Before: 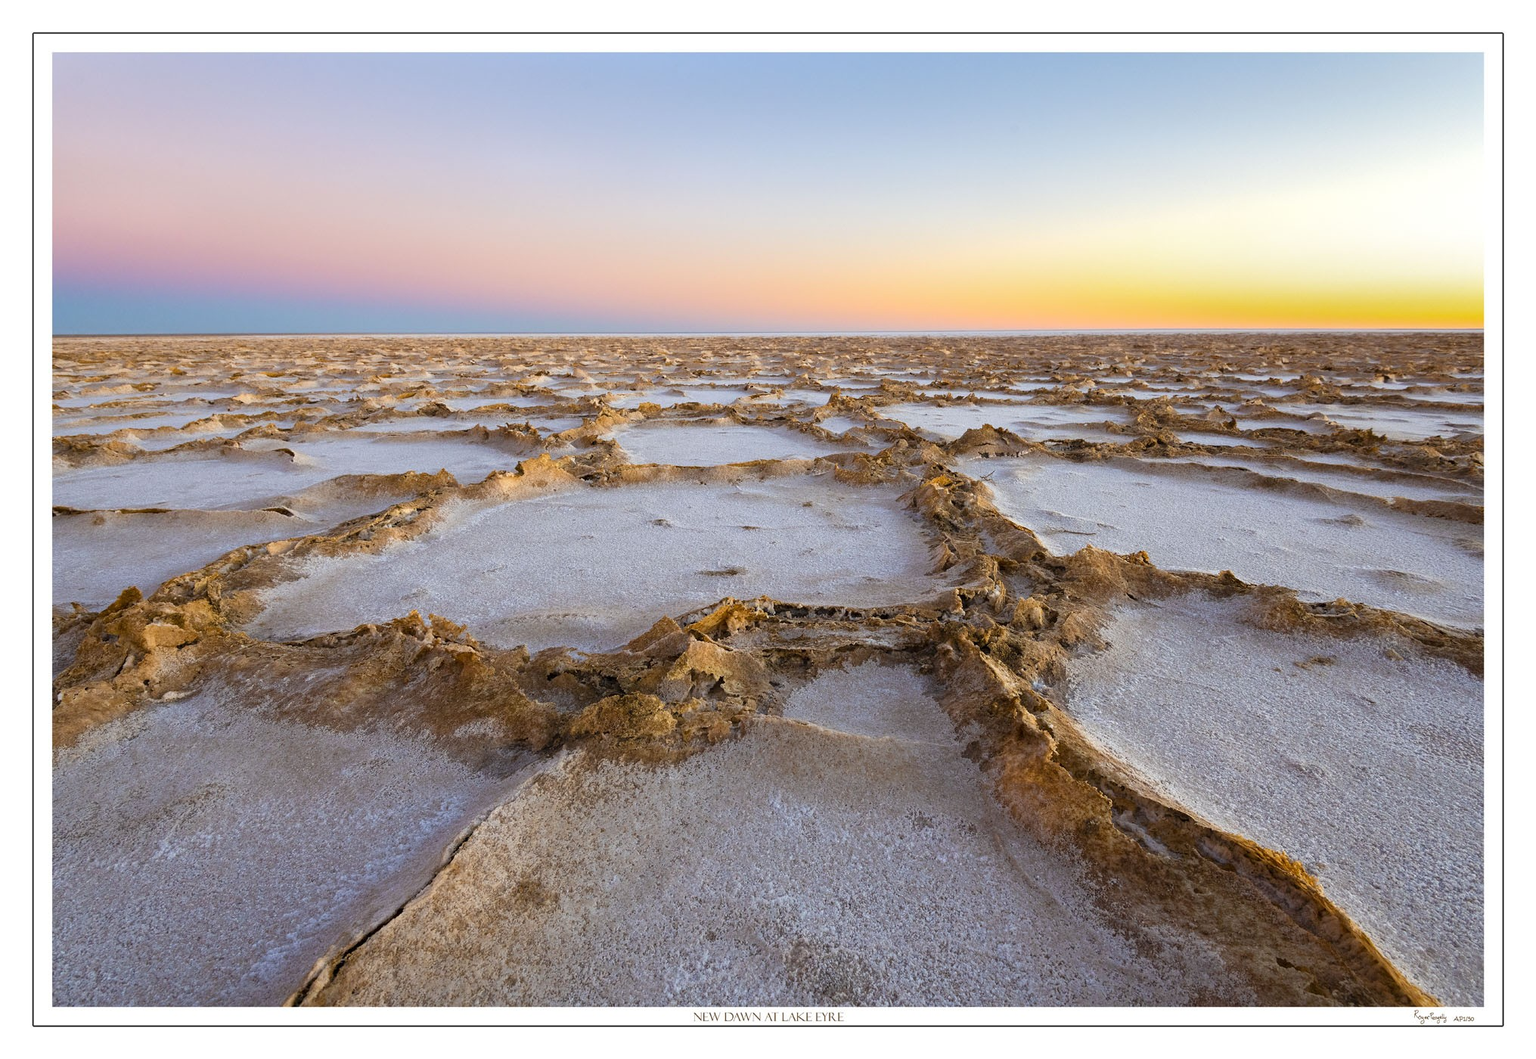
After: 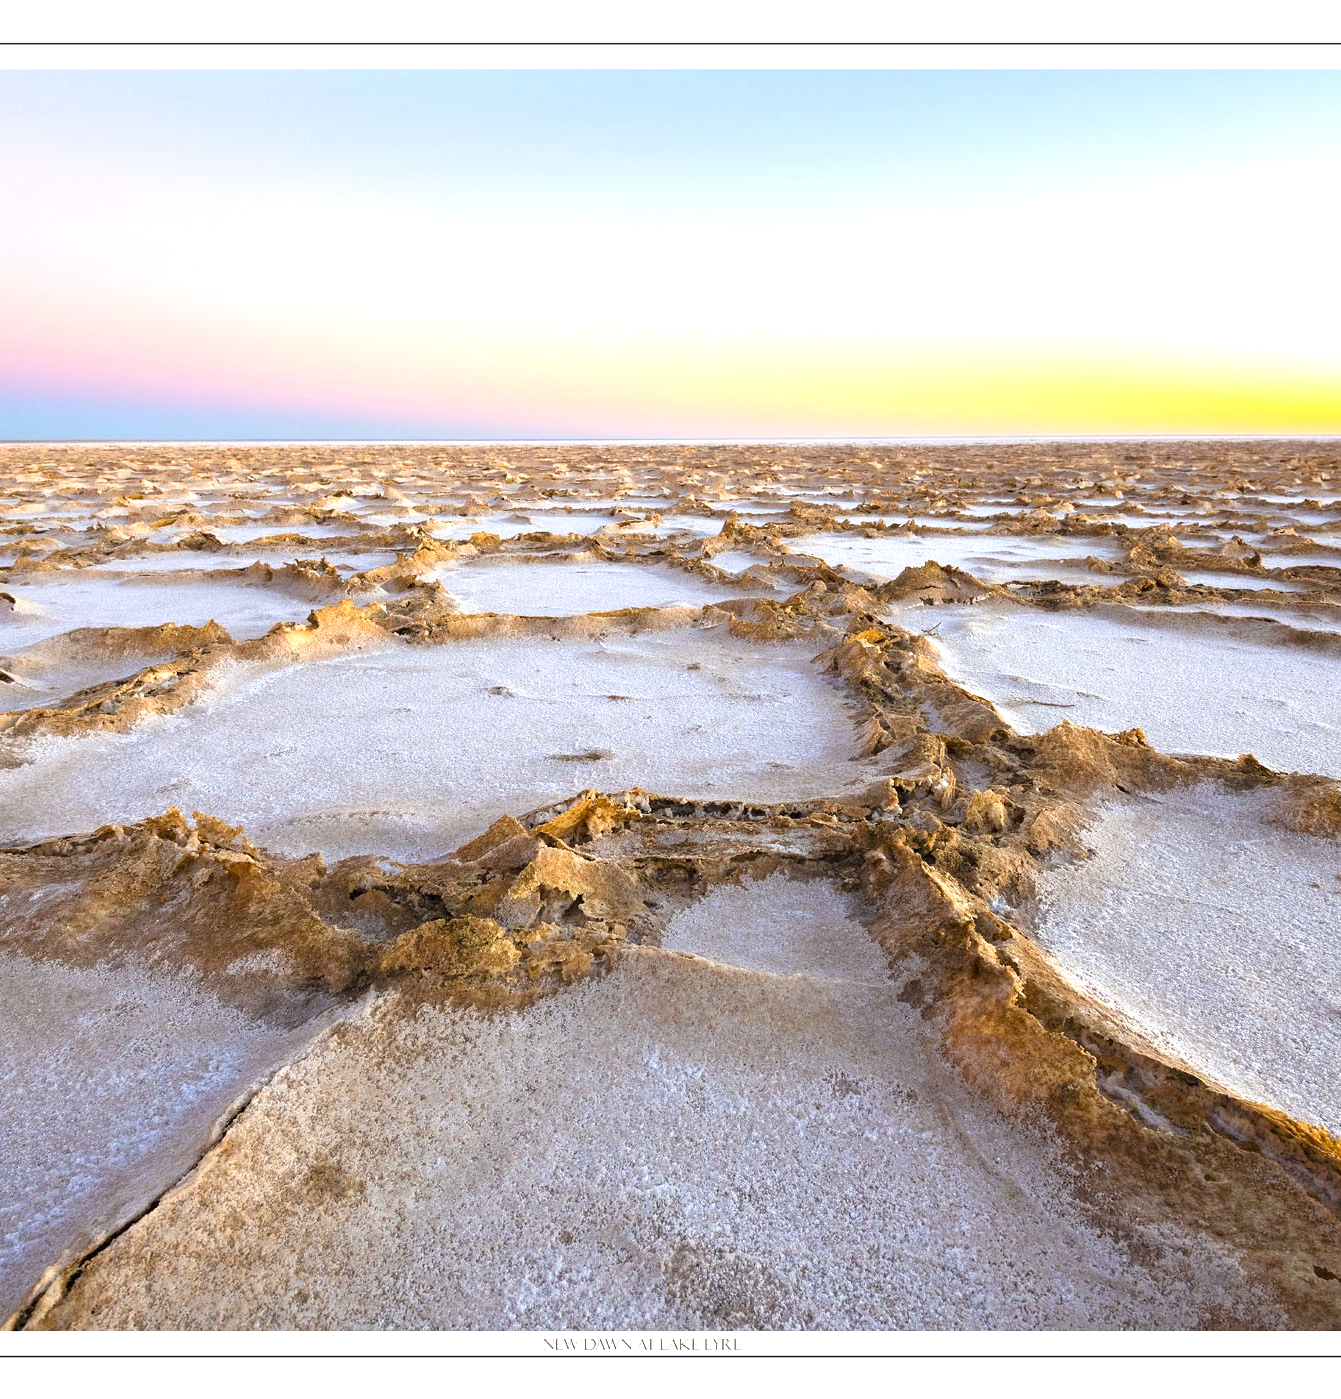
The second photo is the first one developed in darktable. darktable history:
exposure: exposure 0.77 EV, compensate highlight preservation false
crop and rotate: left 18.442%, right 15.508%
